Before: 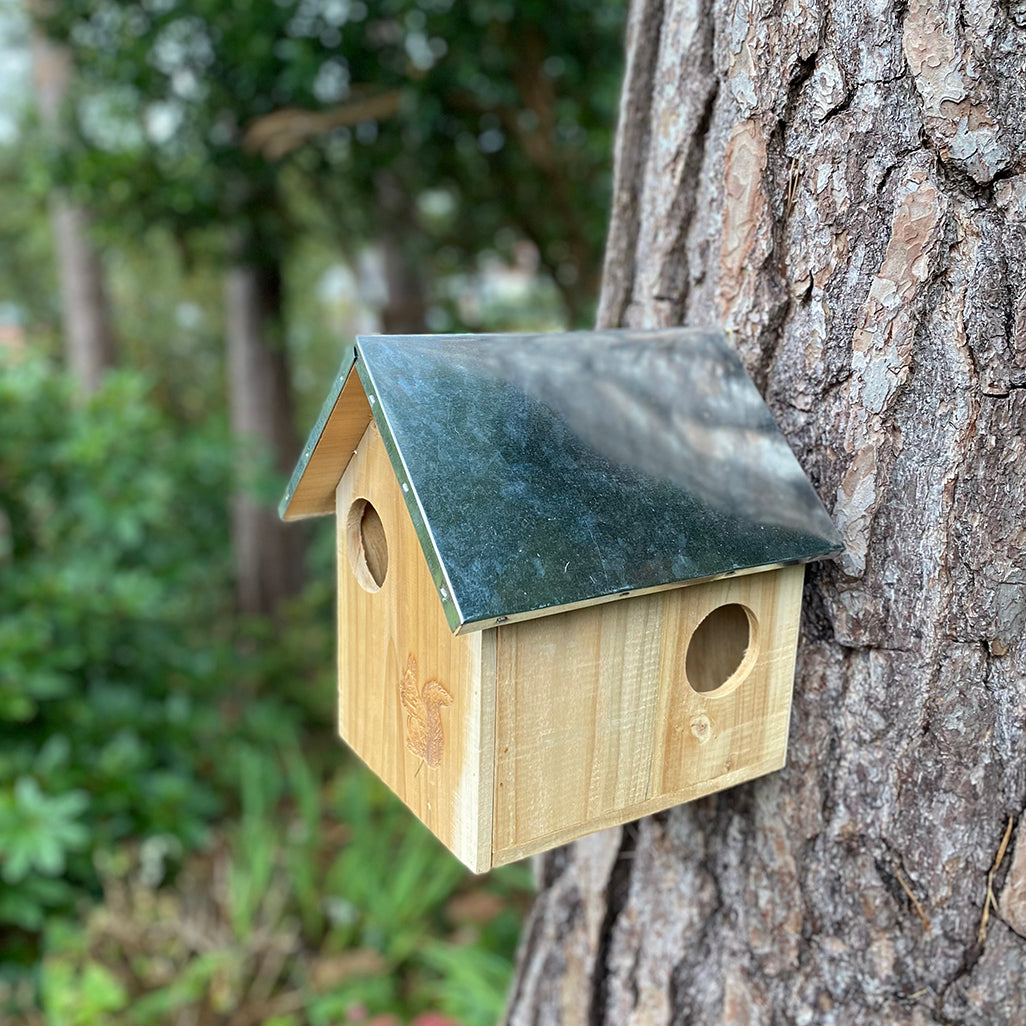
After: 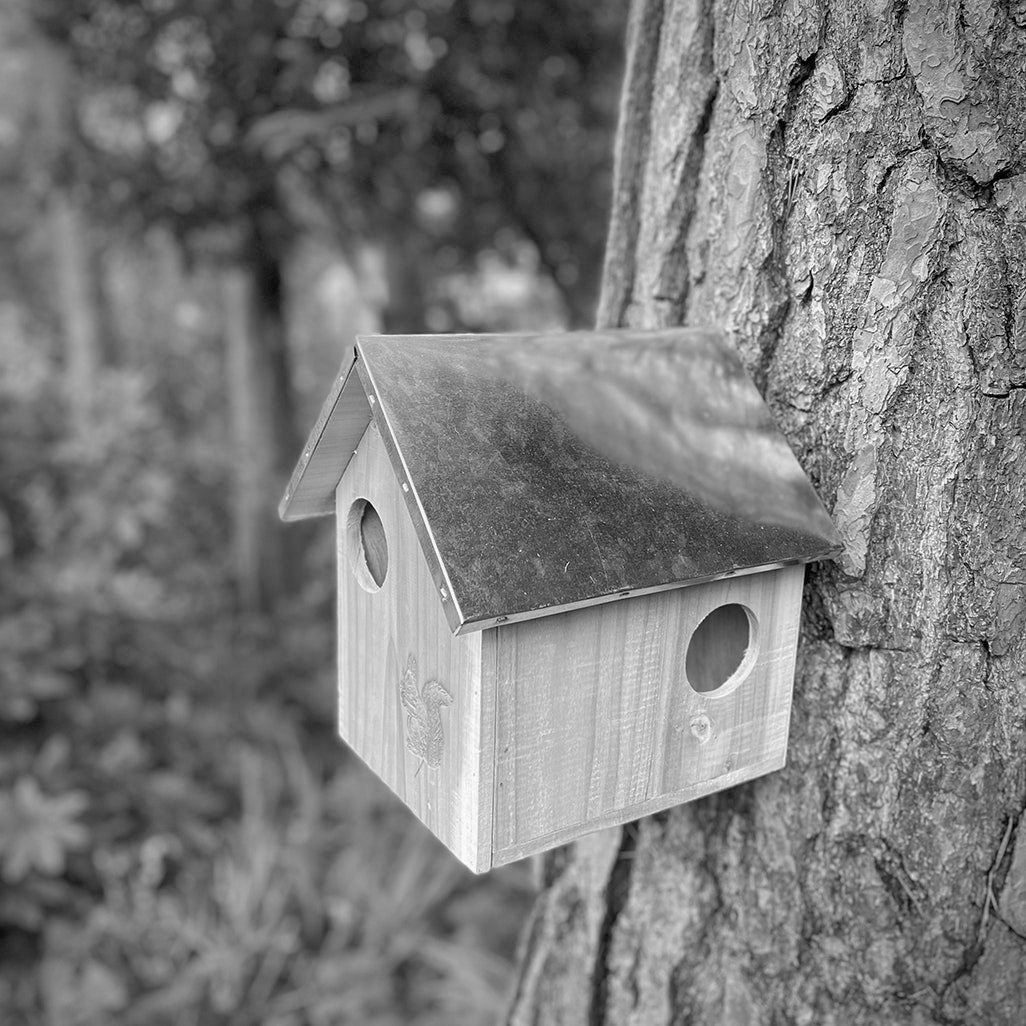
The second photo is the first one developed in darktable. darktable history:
shadows and highlights: on, module defaults
vignetting: automatic ratio true
monochrome: a 32, b 64, size 2.3
contrast brightness saturation: brightness 0.09, saturation 0.19
